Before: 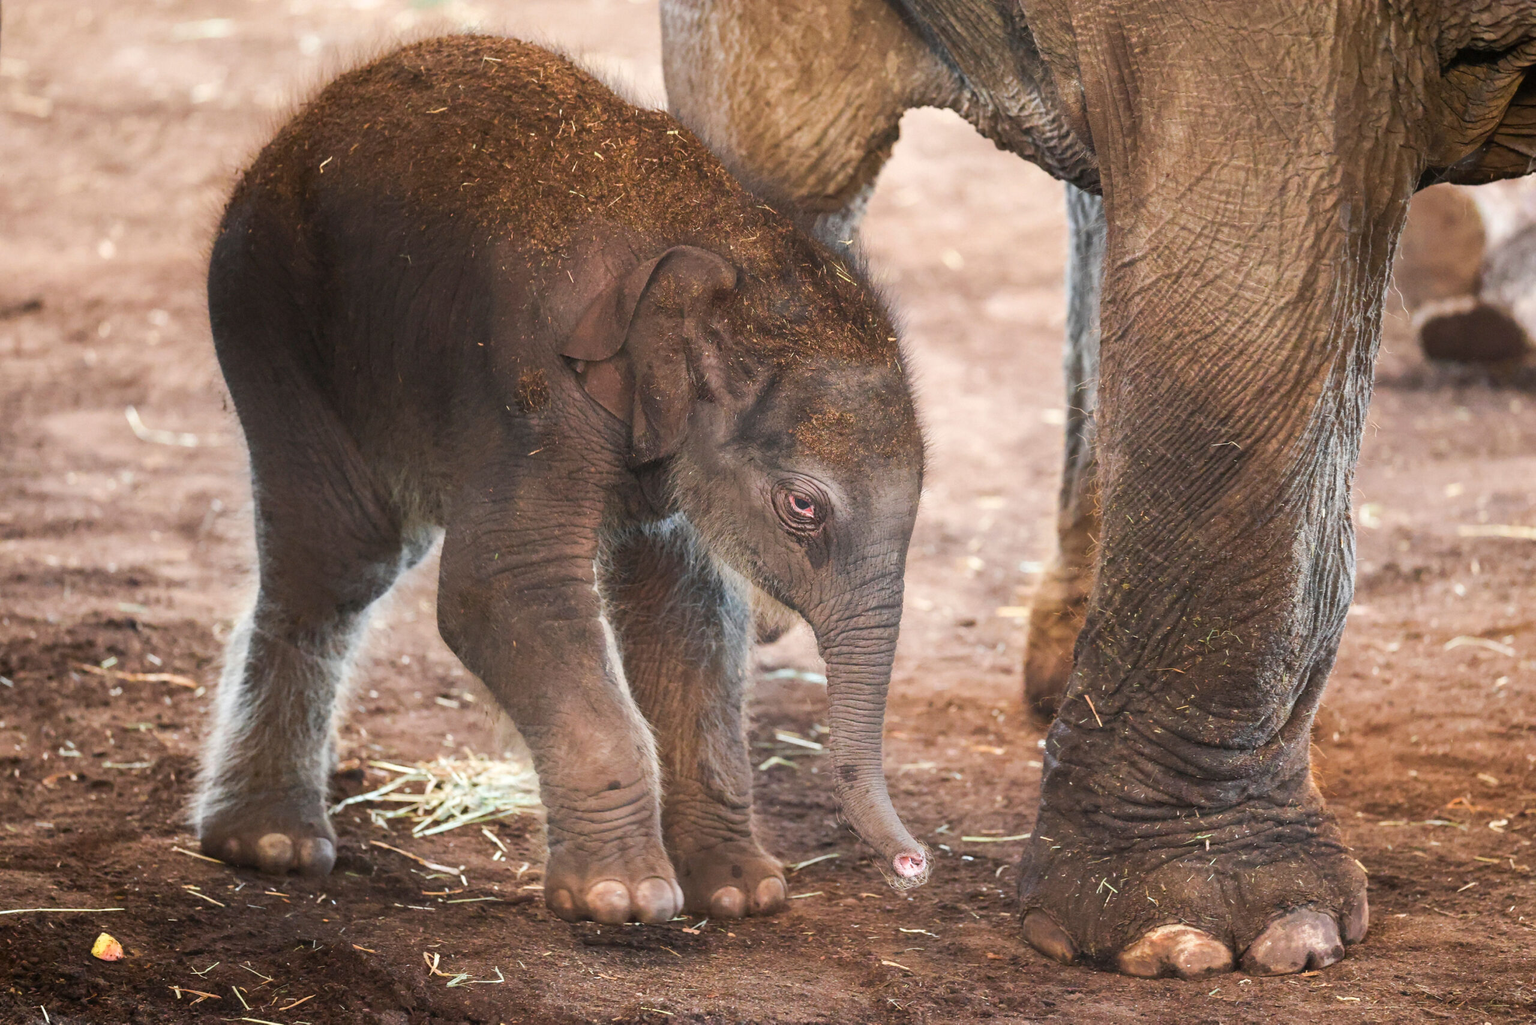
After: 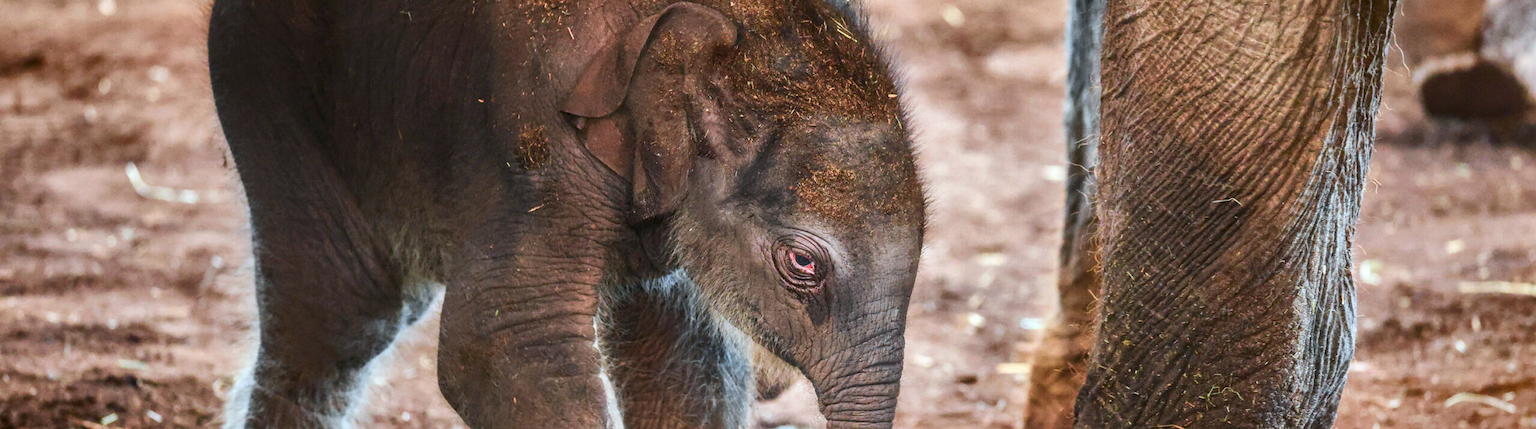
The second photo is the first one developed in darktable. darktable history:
local contrast: on, module defaults
shadows and highlights: shadows 19.13, highlights -83.41, soften with gaussian
crop and rotate: top 23.84%, bottom 34.294%
tone curve: curves: ch0 [(0, 0) (0.227, 0.17) (0.766, 0.774) (1, 1)]; ch1 [(0, 0) (0.114, 0.127) (0.437, 0.452) (0.498, 0.495) (0.579, 0.602) (1, 1)]; ch2 [(0, 0) (0.233, 0.259) (0.493, 0.492) (0.568, 0.596) (1, 1)], color space Lab, independent channels, preserve colors none
color correction: highlights a* -4.18, highlights b* -10.81
